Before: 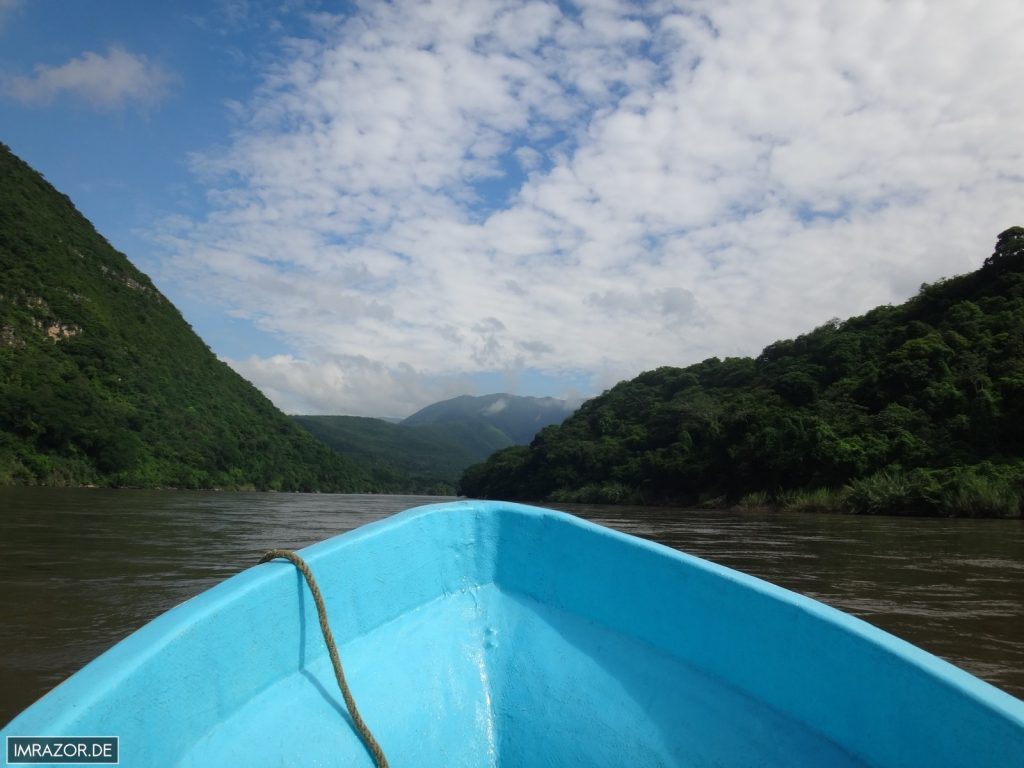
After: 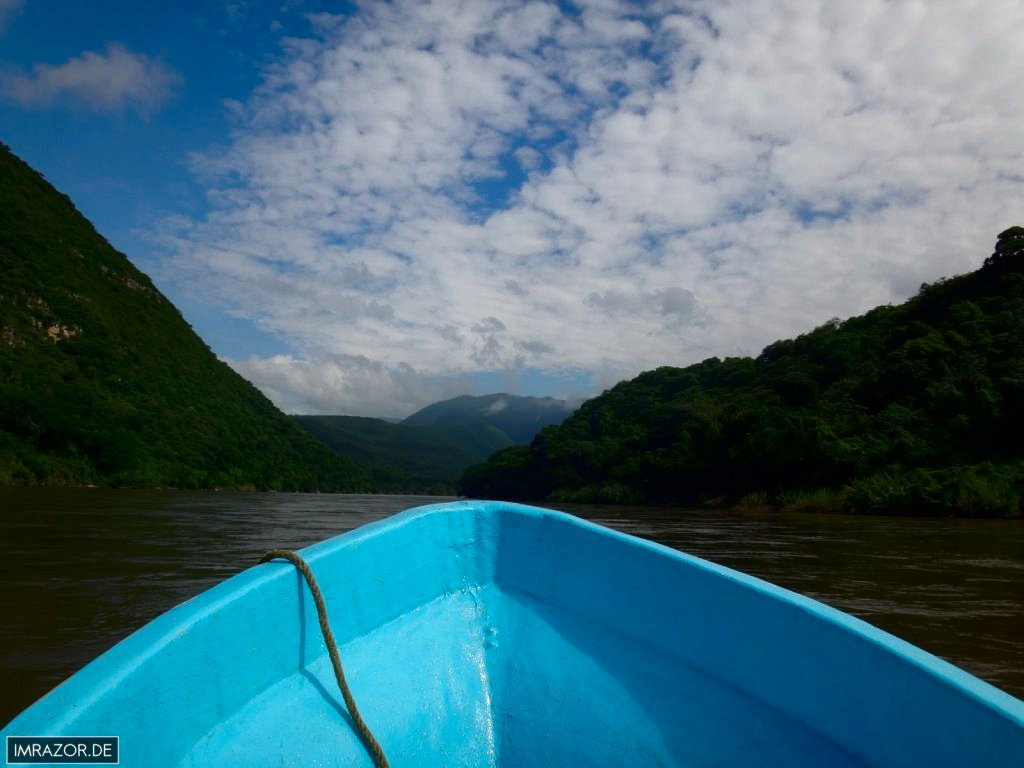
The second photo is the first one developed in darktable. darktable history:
contrast brightness saturation: brightness -0.252, saturation 0.198
